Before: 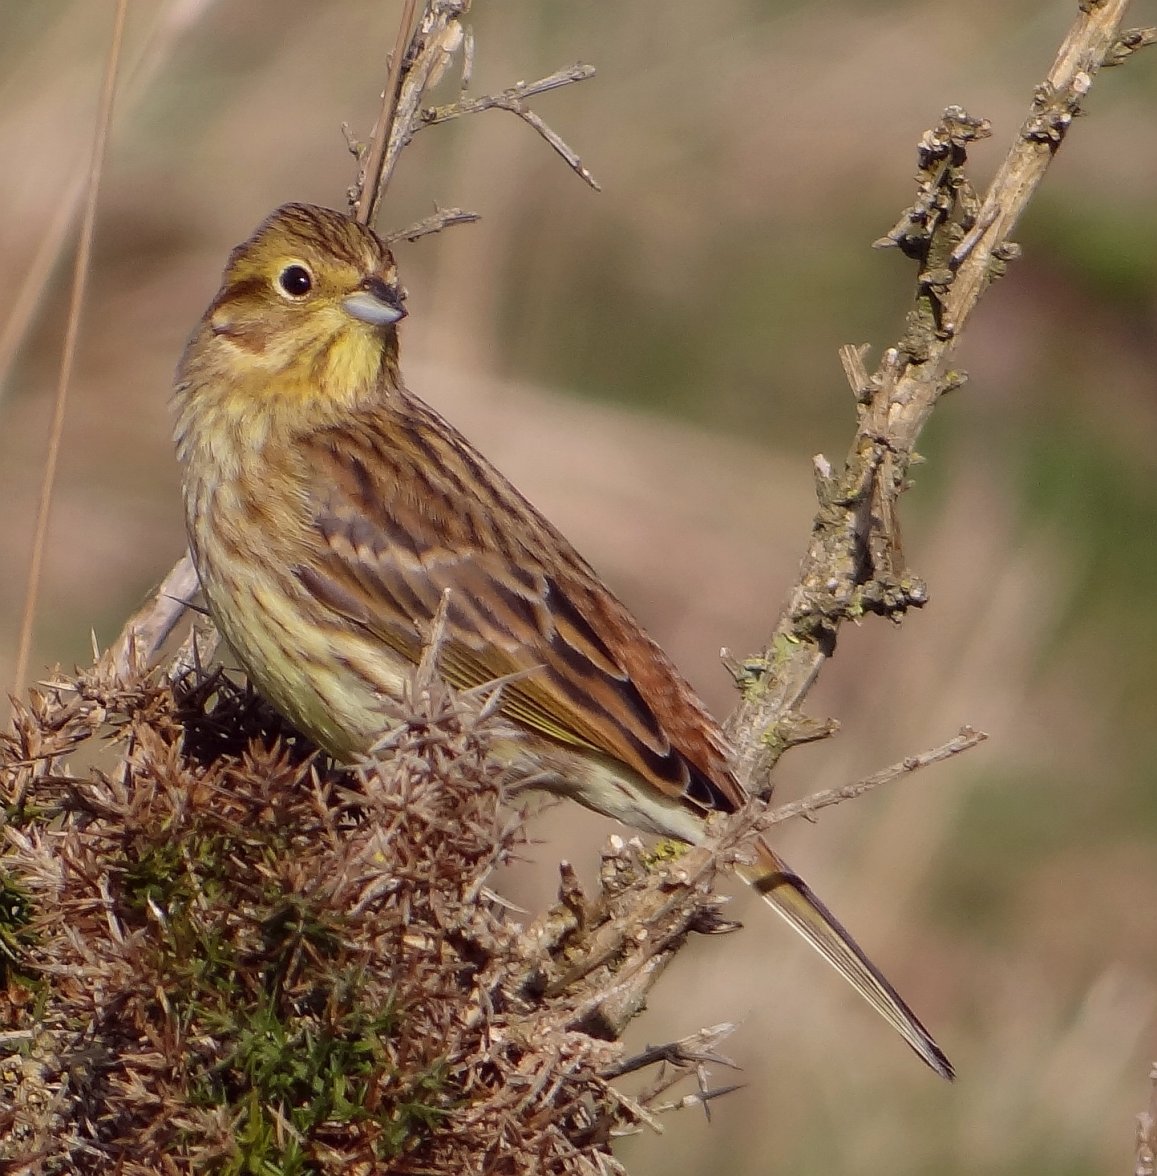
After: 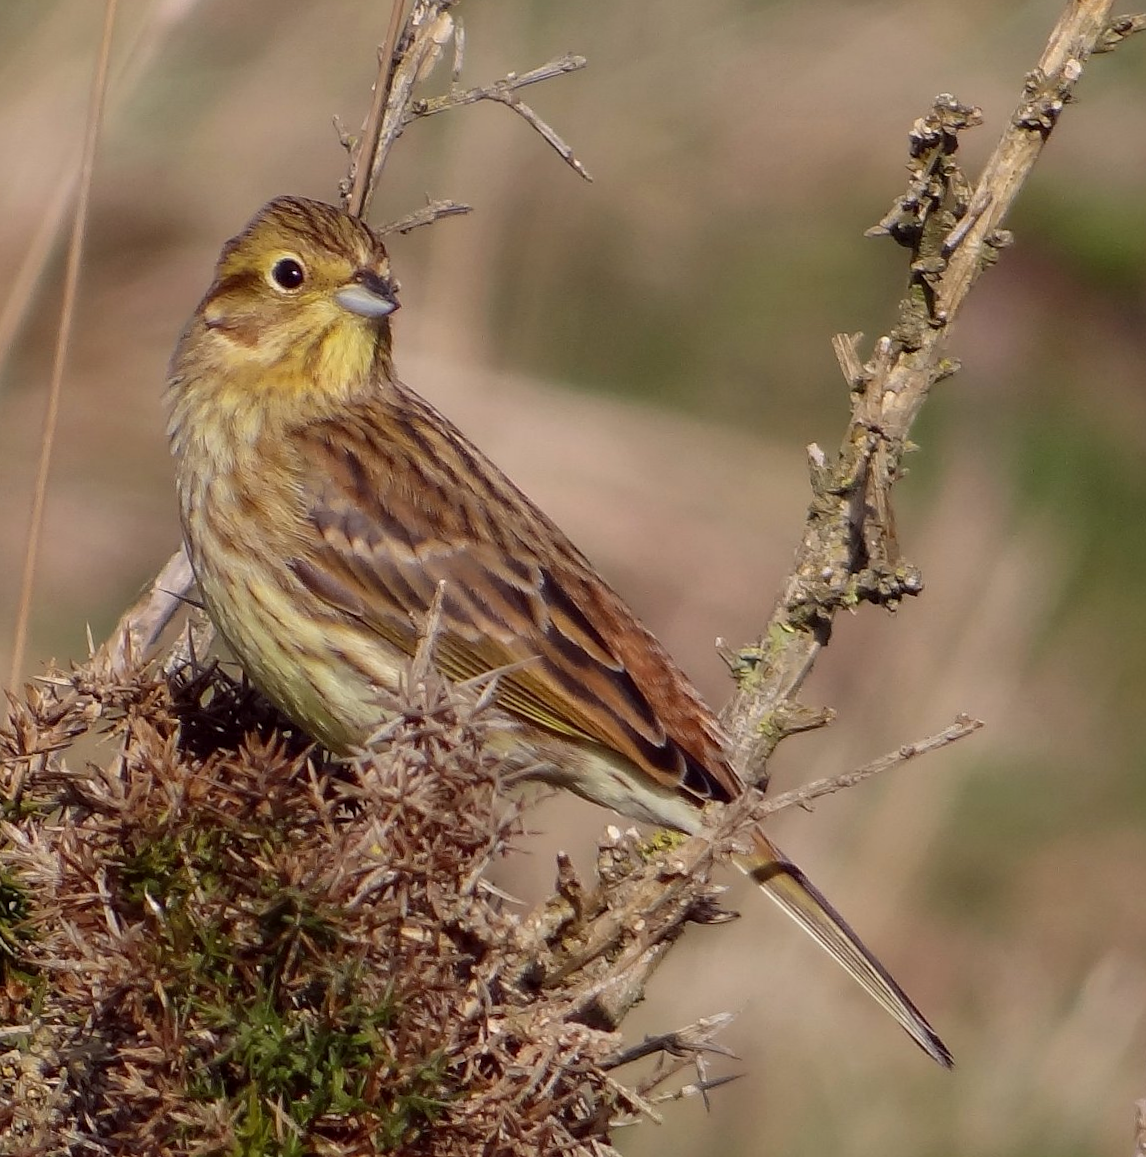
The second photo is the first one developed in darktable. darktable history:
rotate and perspective: rotation -0.45°, automatic cropping original format, crop left 0.008, crop right 0.992, crop top 0.012, crop bottom 0.988
exposure: black level correction 0.002, compensate highlight preservation false
